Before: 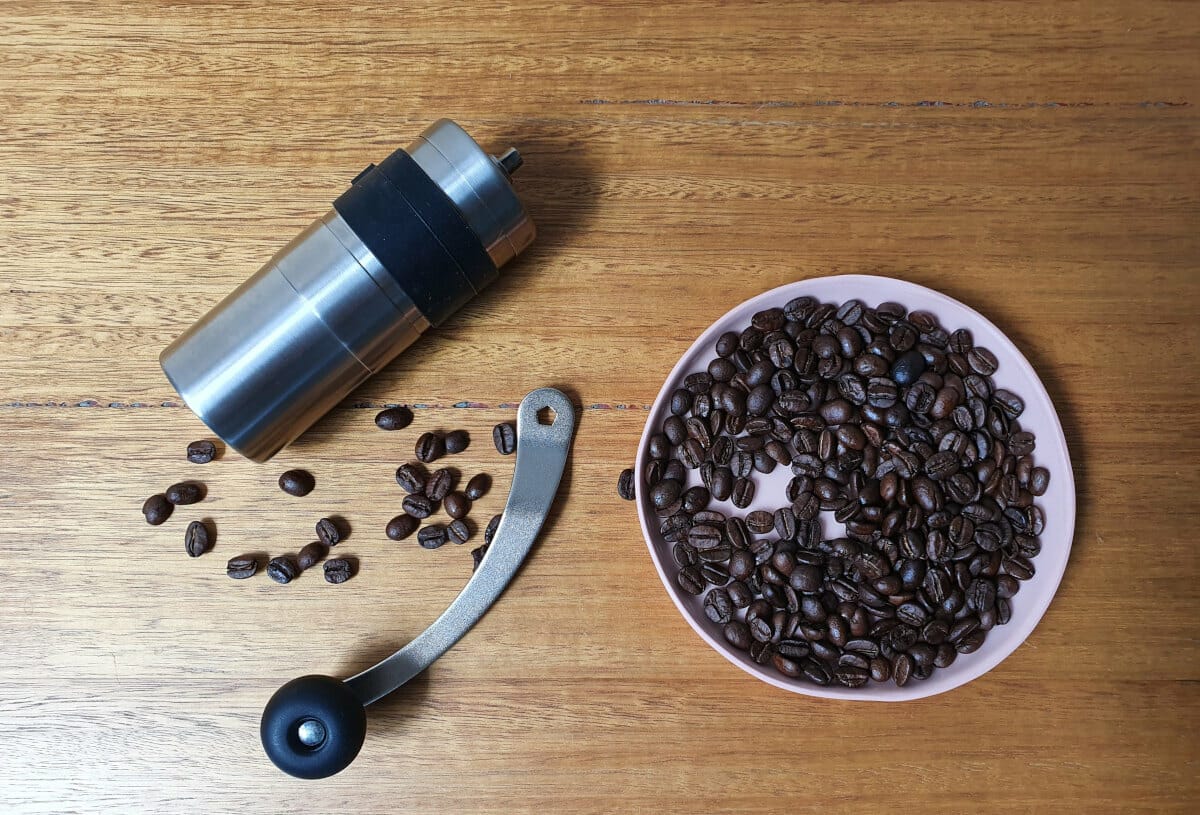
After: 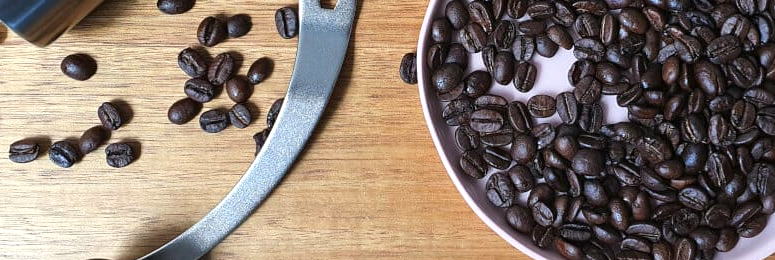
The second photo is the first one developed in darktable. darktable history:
crop: left 18.171%, top 51.104%, right 17.184%, bottom 16.902%
exposure: black level correction 0, exposure 0.393 EV, compensate exposure bias true, compensate highlight preservation false
levels: mode automatic, levels [0, 0.492, 0.984]
